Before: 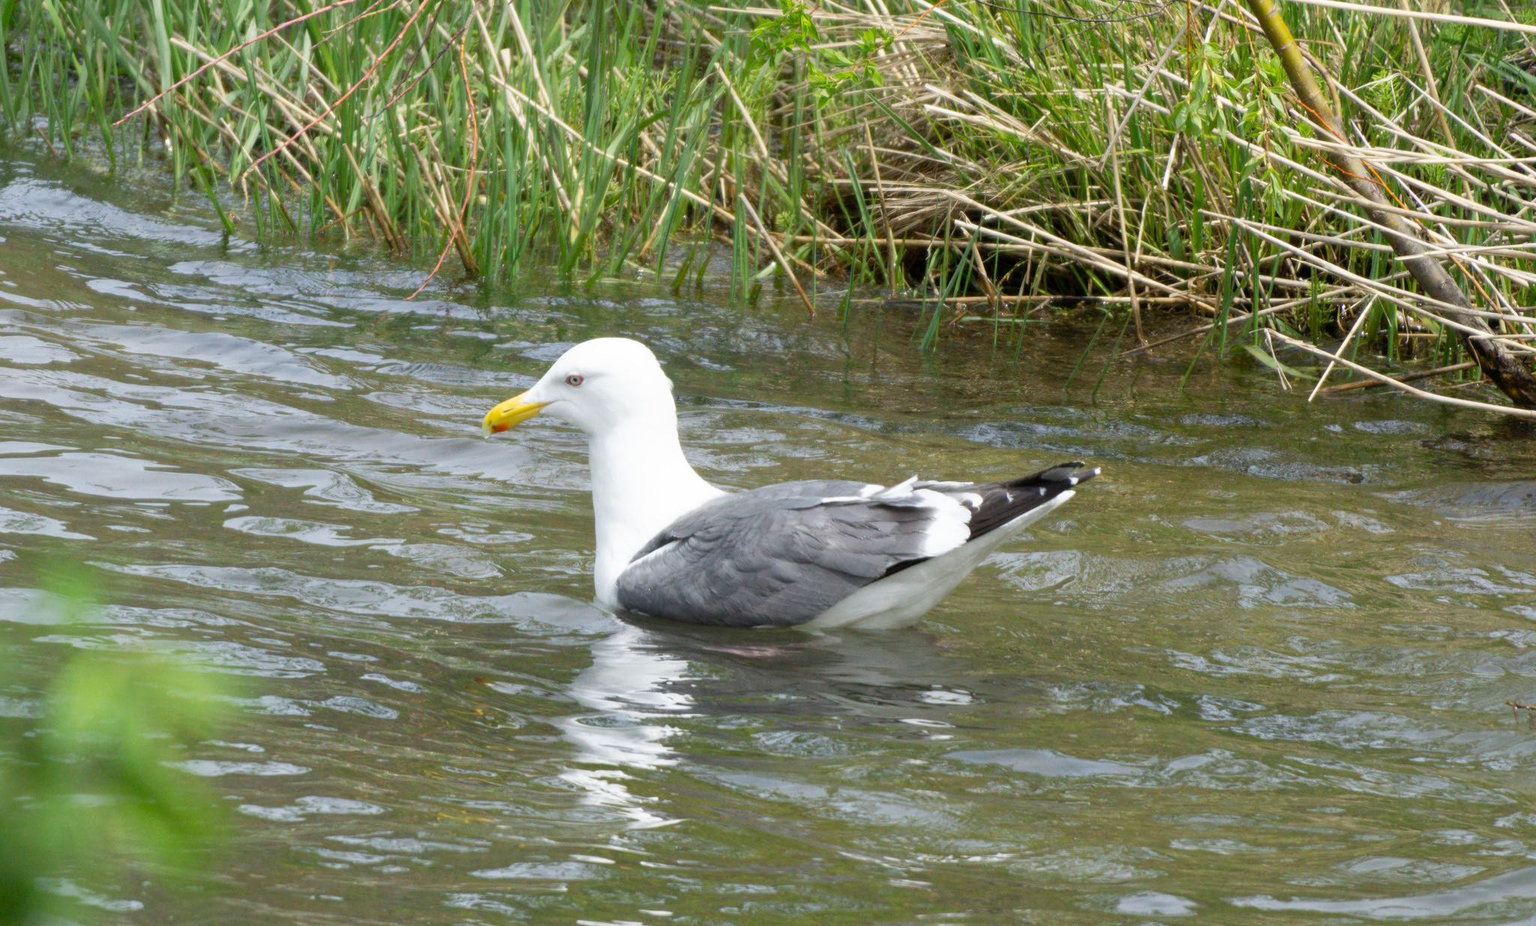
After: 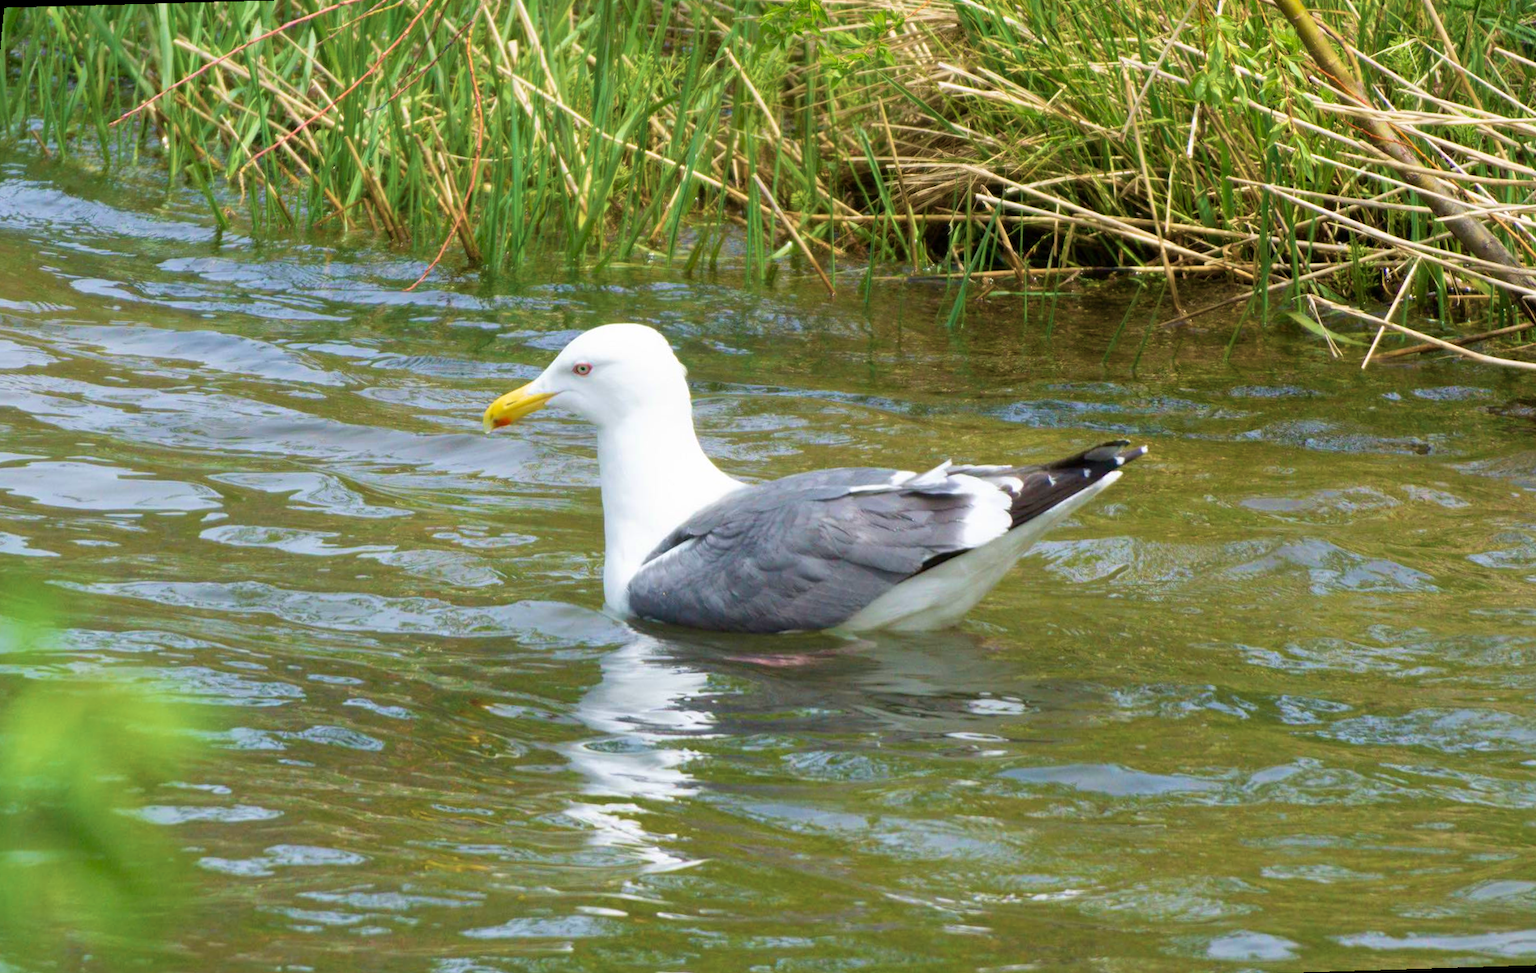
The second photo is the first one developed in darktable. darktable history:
velvia: strength 75%
rotate and perspective: rotation -1.68°, lens shift (vertical) -0.146, crop left 0.049, crop right 0.912, crop top 0.032, crop bottom 0.96
